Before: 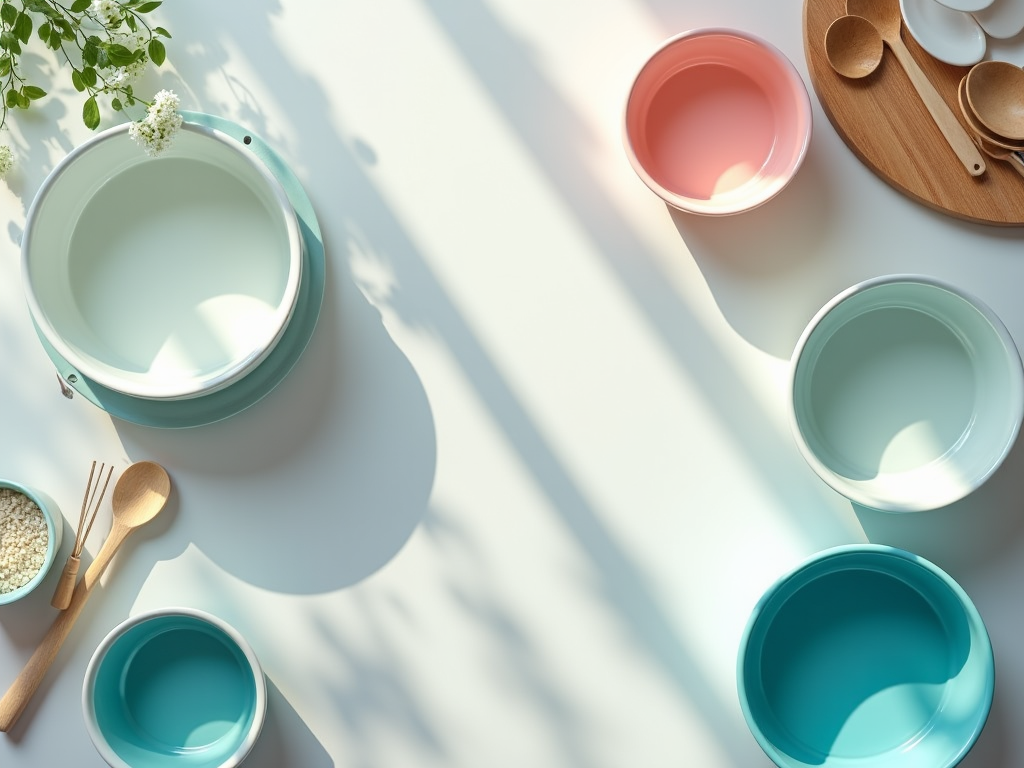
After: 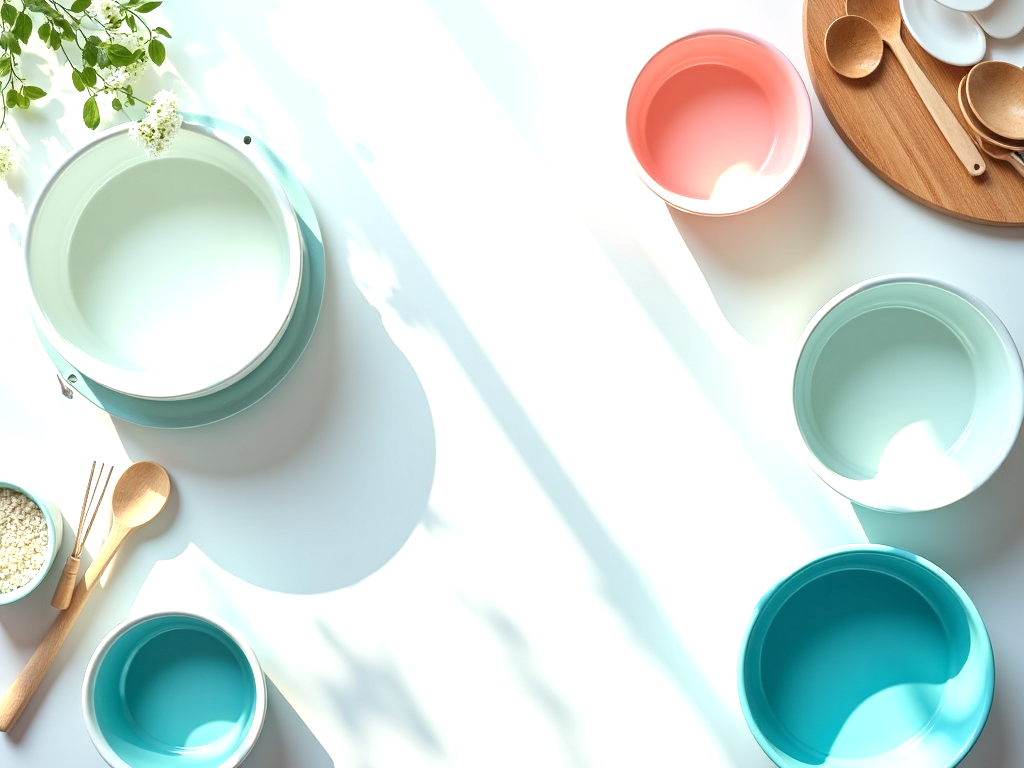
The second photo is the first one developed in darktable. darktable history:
exposure: exposure 0.759 EV, compensate exposure bias true, compensate highlight preservation false
local contrast: mode bilateral grid, contrast 11, coarseness 24, detail 115%, midtone range 0.2
tone equalizer: on, module defaults
